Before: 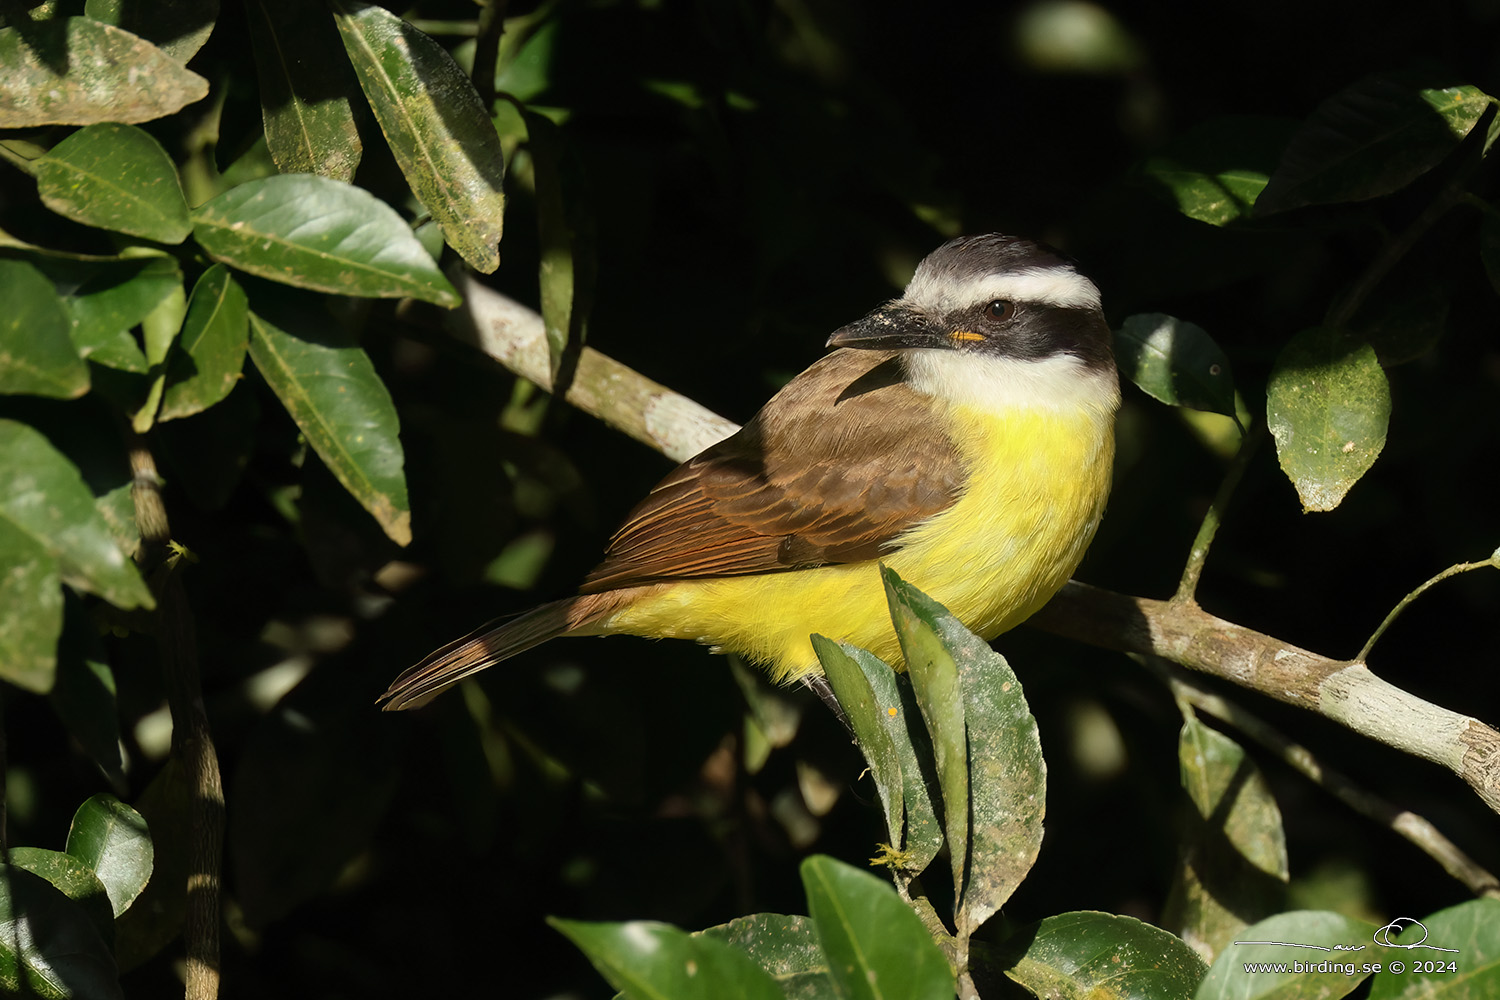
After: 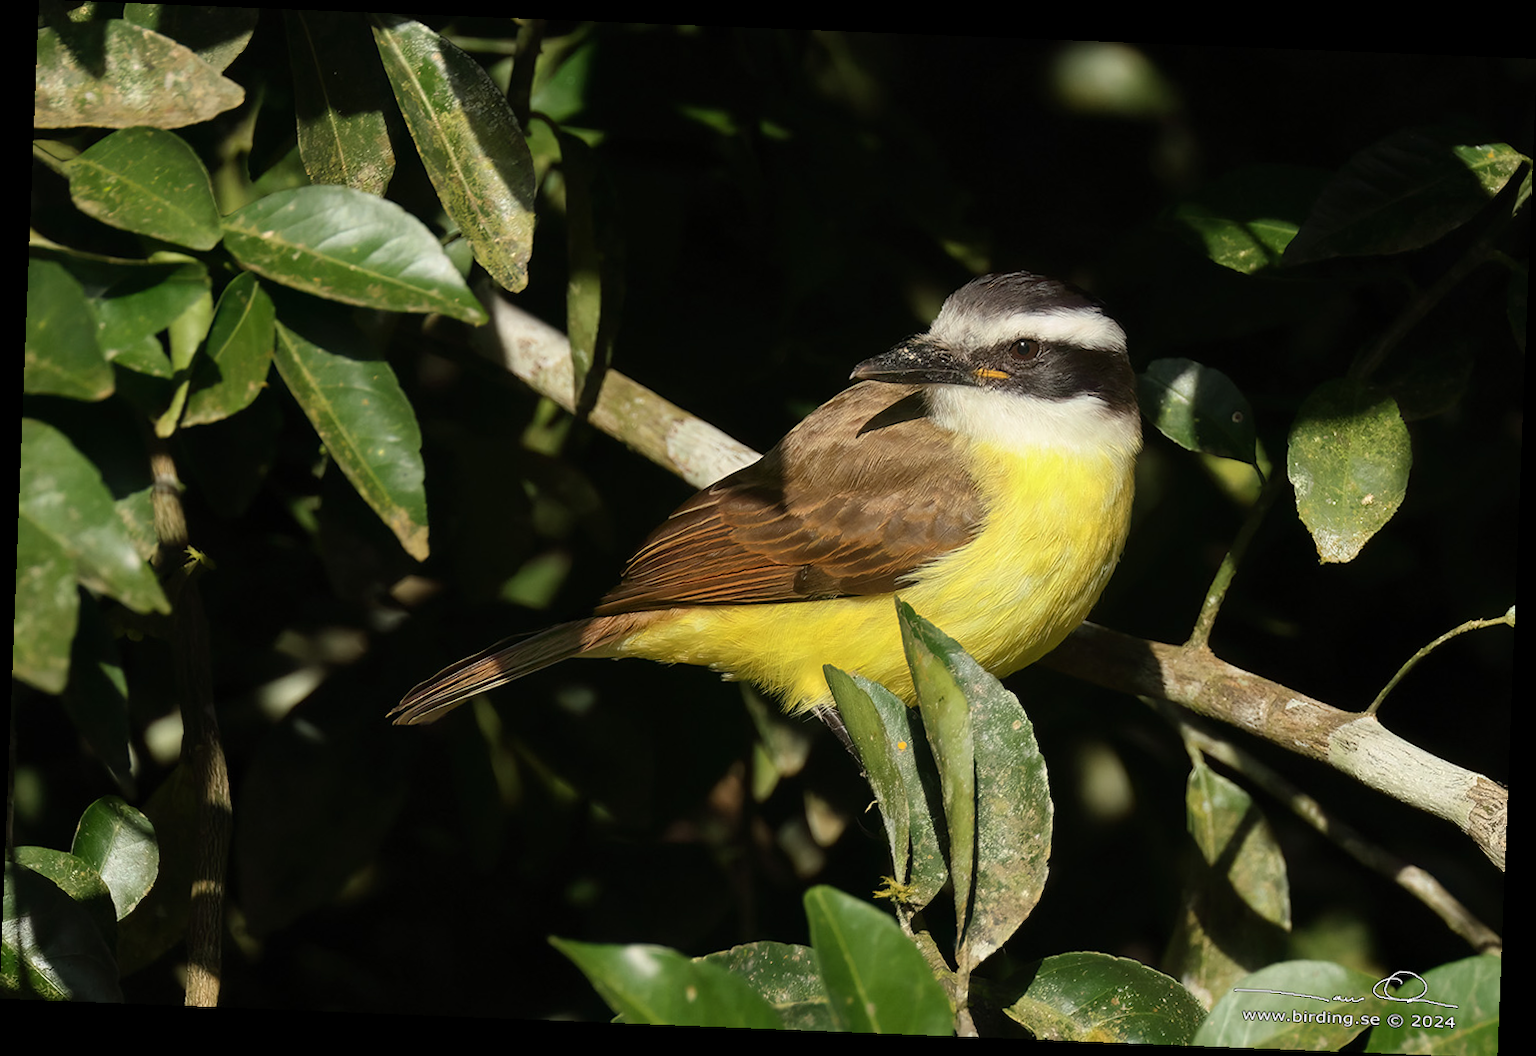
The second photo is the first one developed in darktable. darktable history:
color correction: saturation 0.98
rotate and perspective: rotation 2.27°, automatic cropping off
